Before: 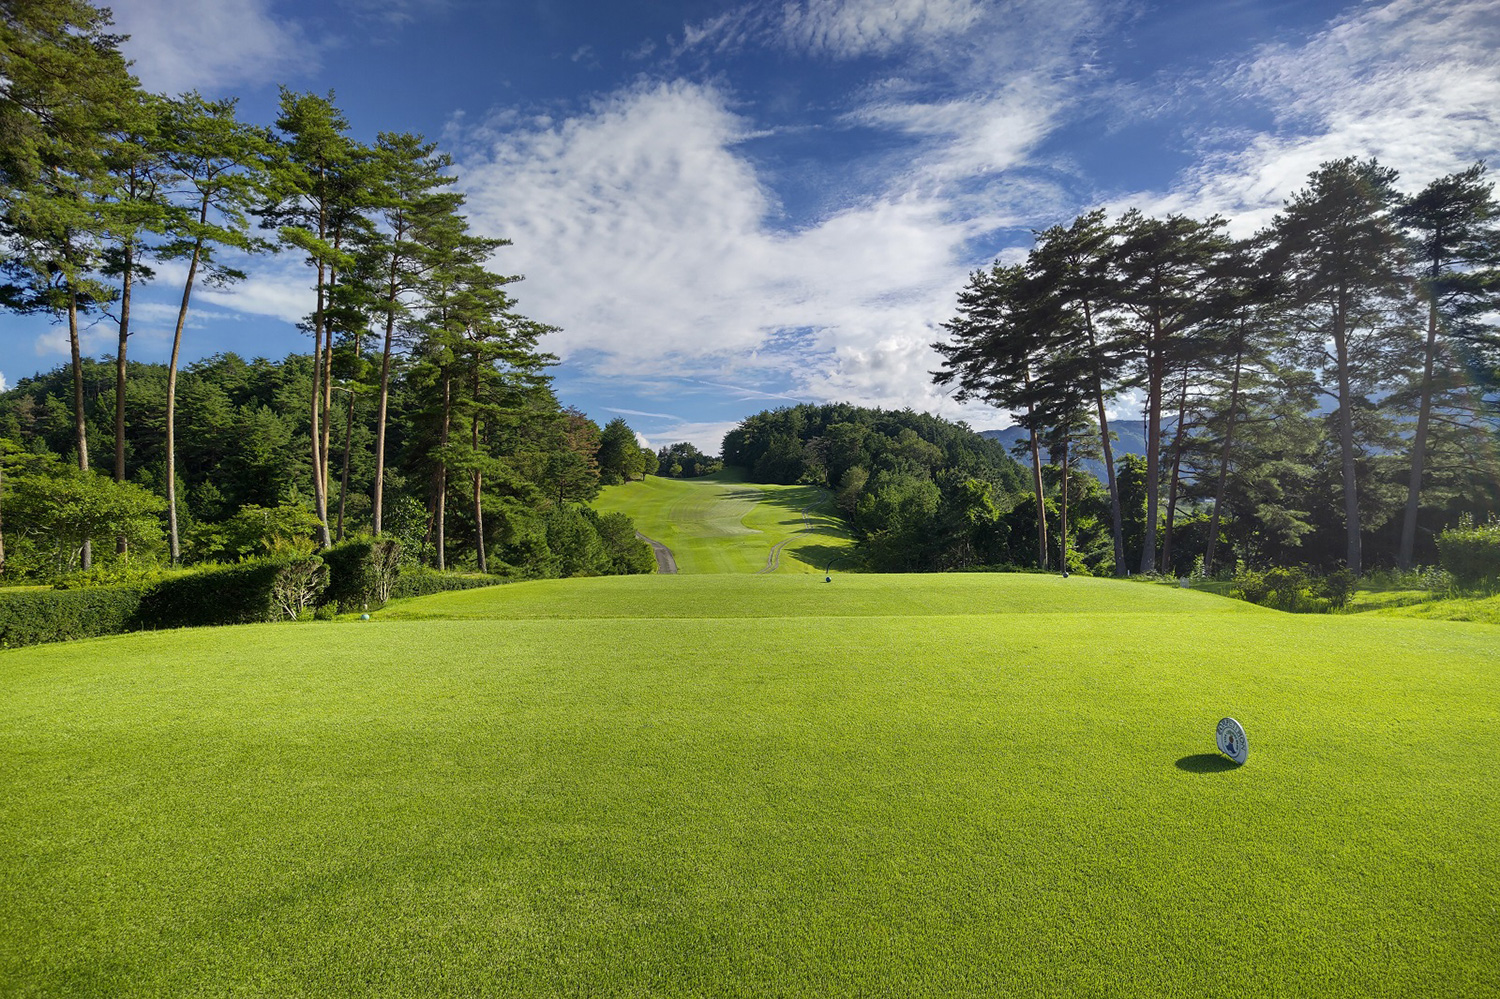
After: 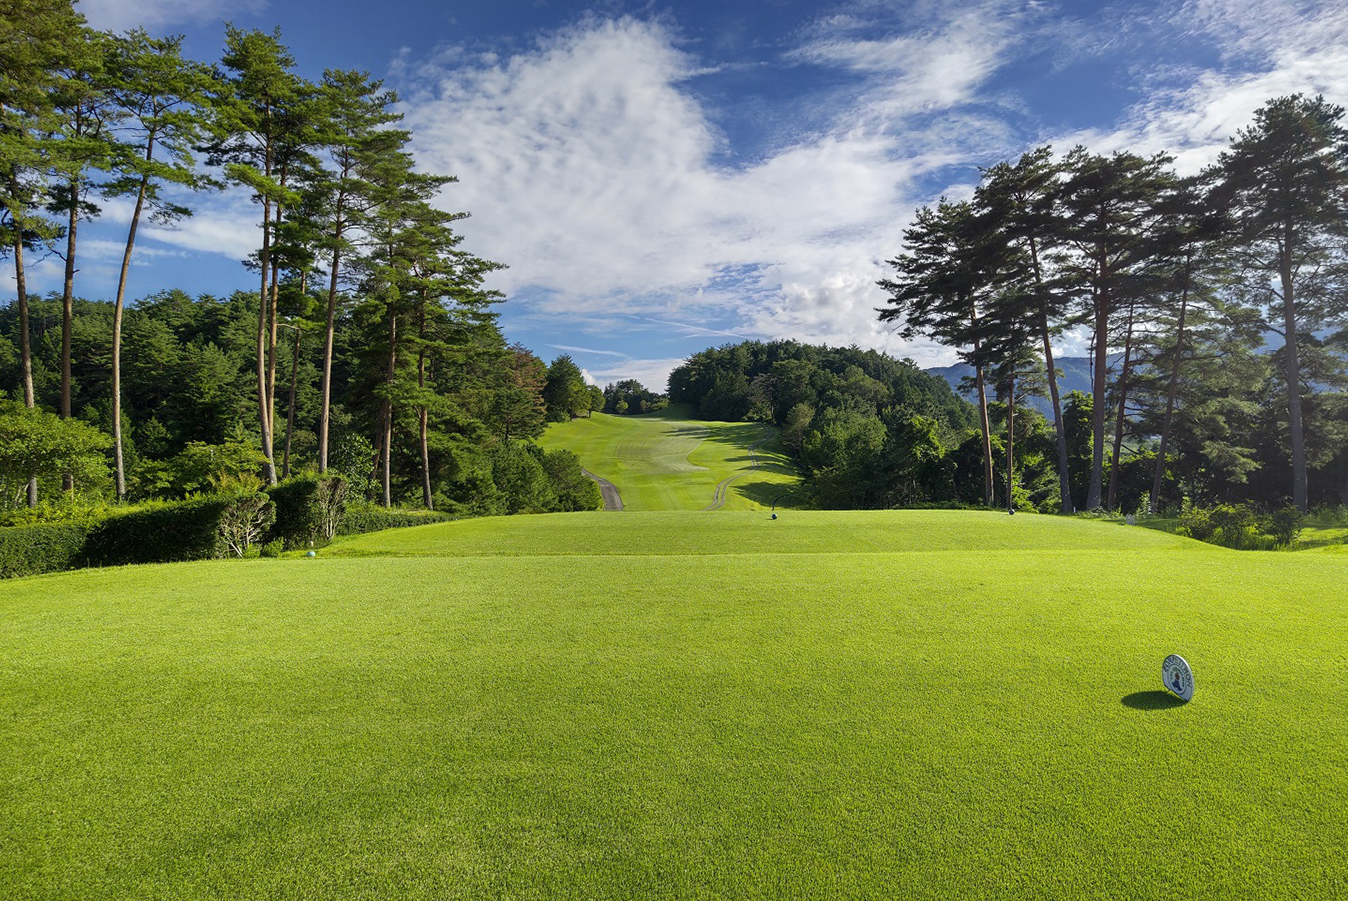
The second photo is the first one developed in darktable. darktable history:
crop: left 3.605%, top 6.403%, right 6.525%, bottom 3.326%
